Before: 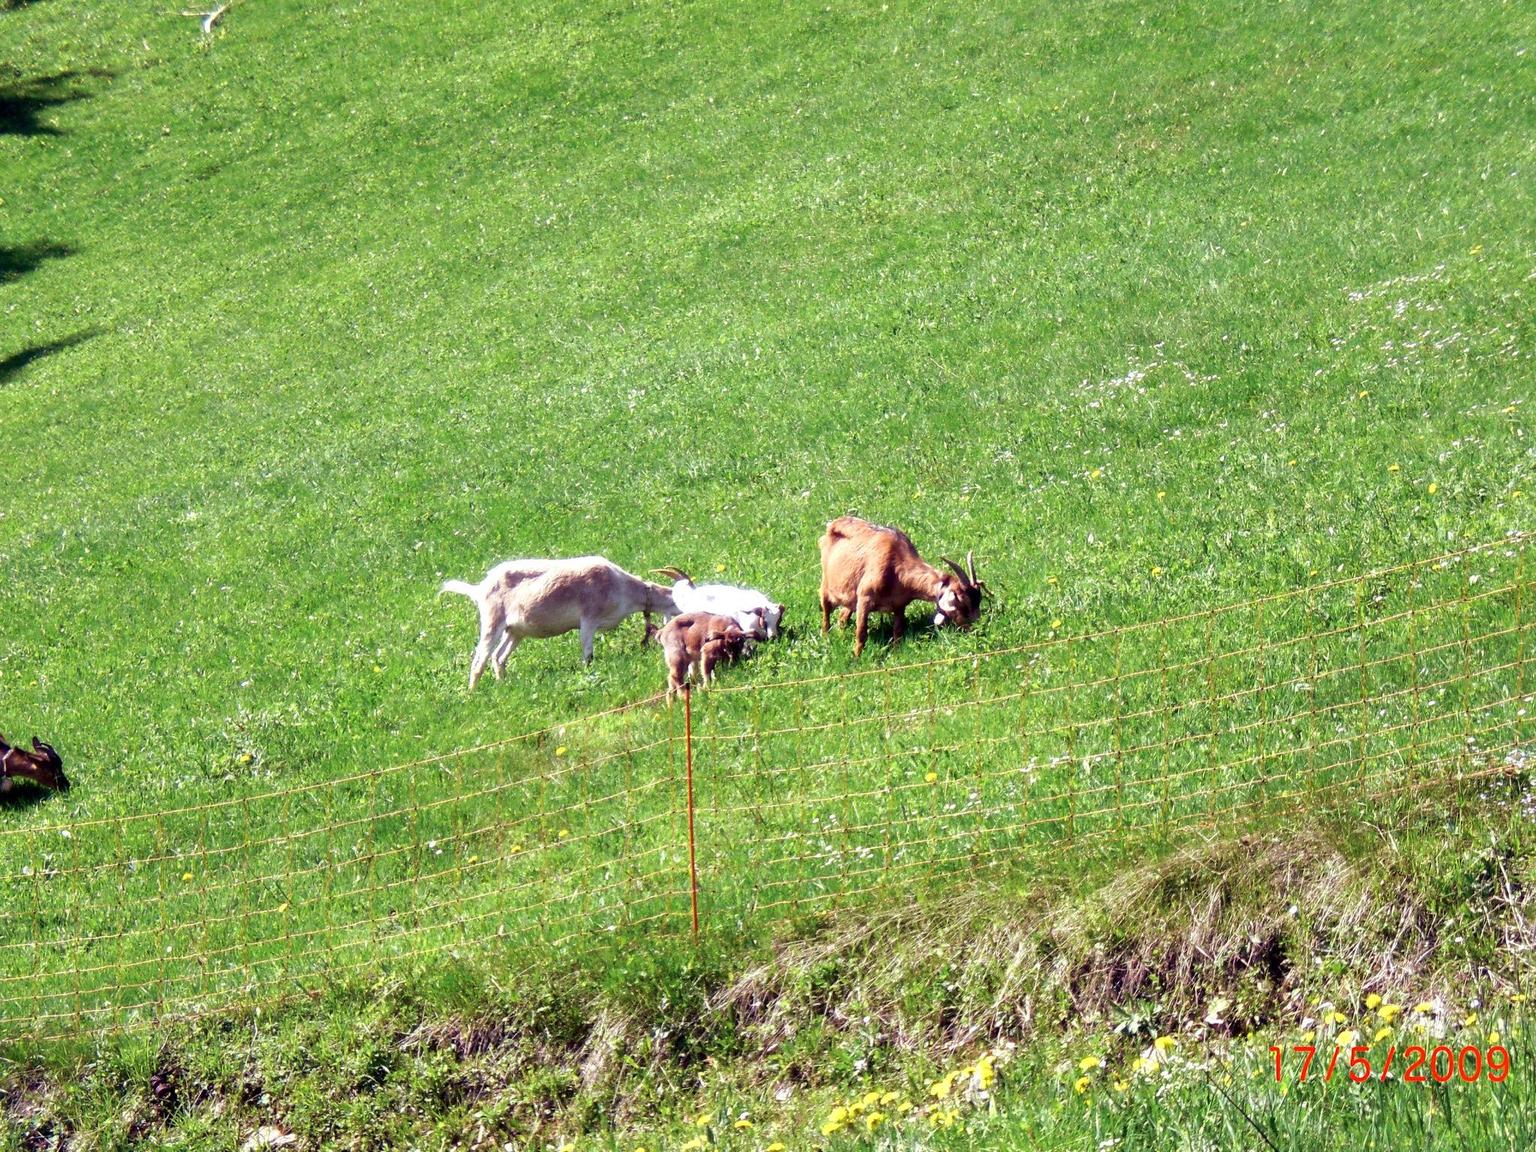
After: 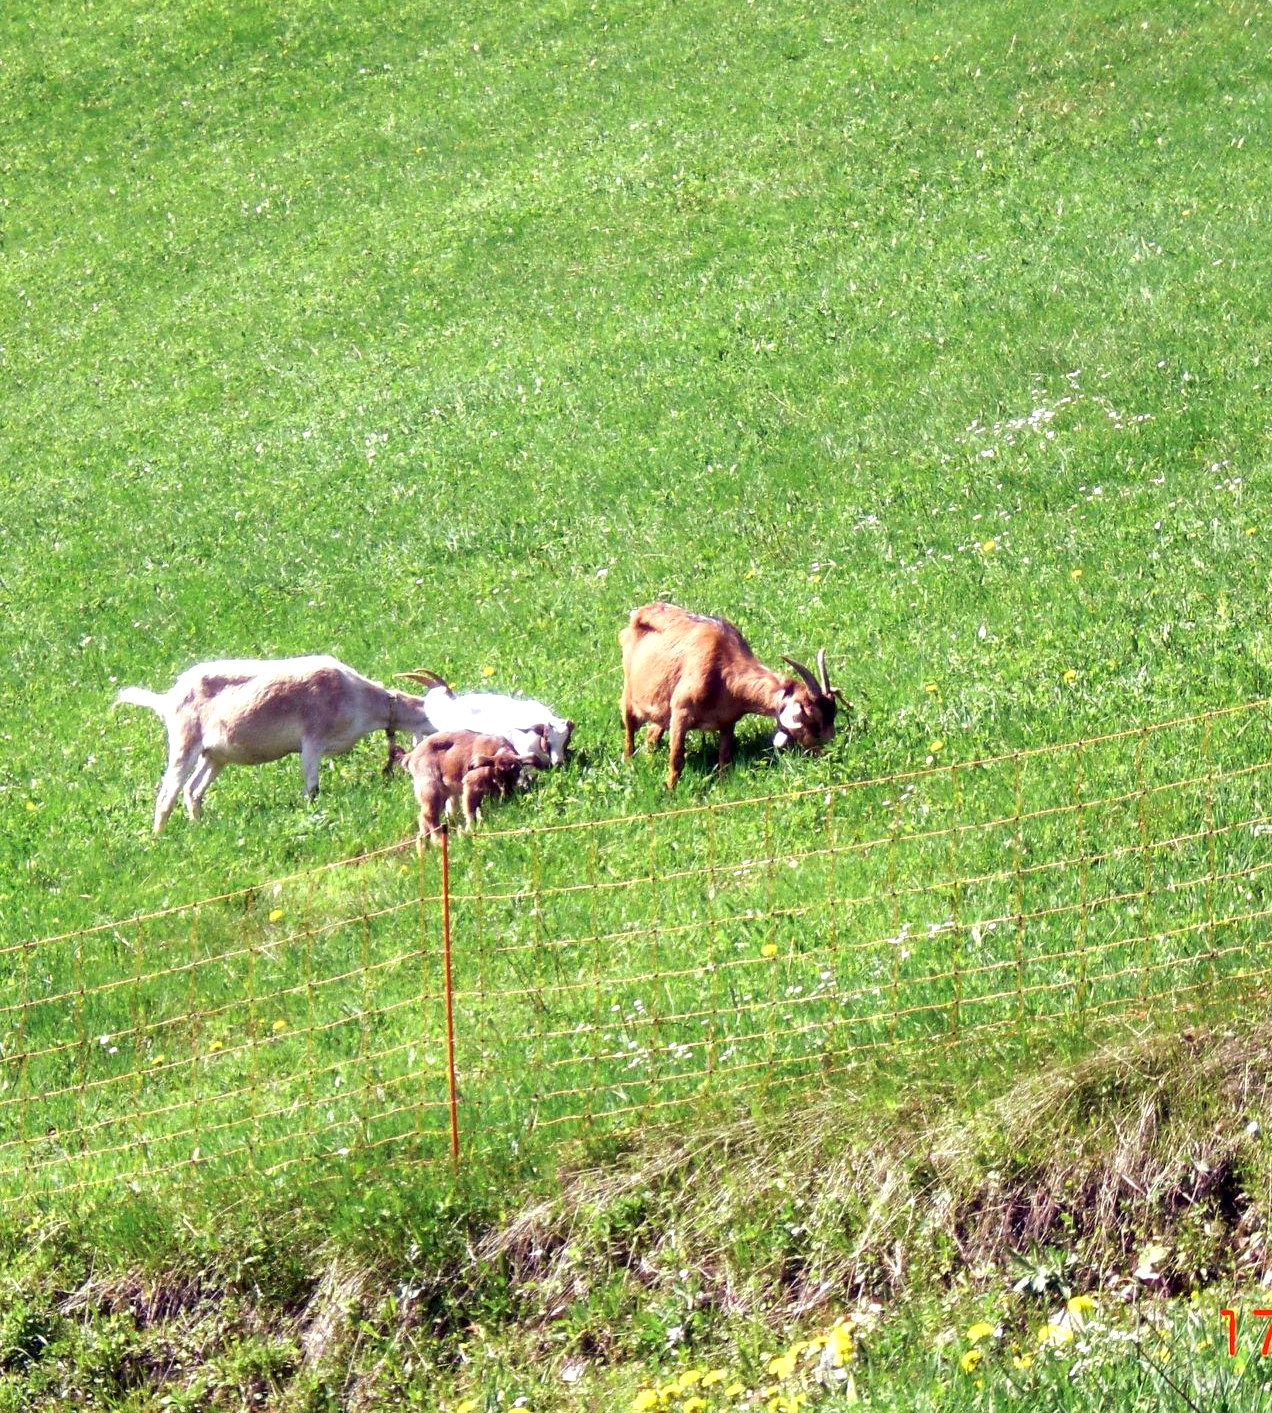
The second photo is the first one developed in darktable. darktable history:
crop and rotate: left 23.09%, top 5.632%, right 14.773%, bottom 2.365%
exposure: exposure 0.202 EV, compensate highlight preservation false
tone equalizer: -8 EV -0.564 EV
